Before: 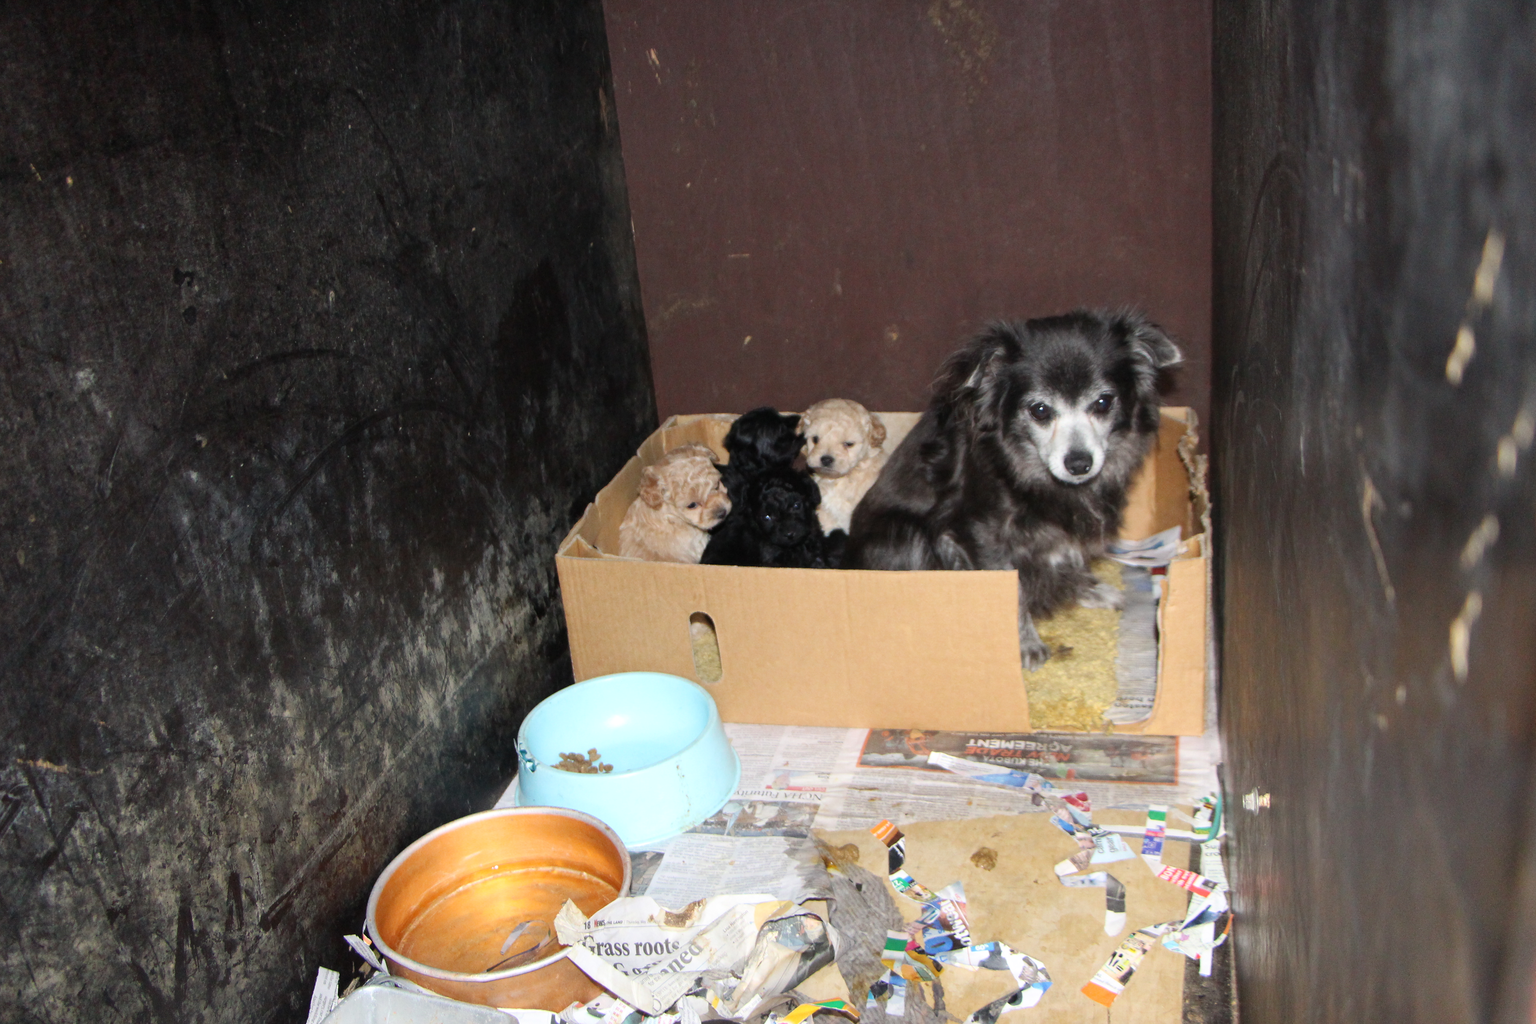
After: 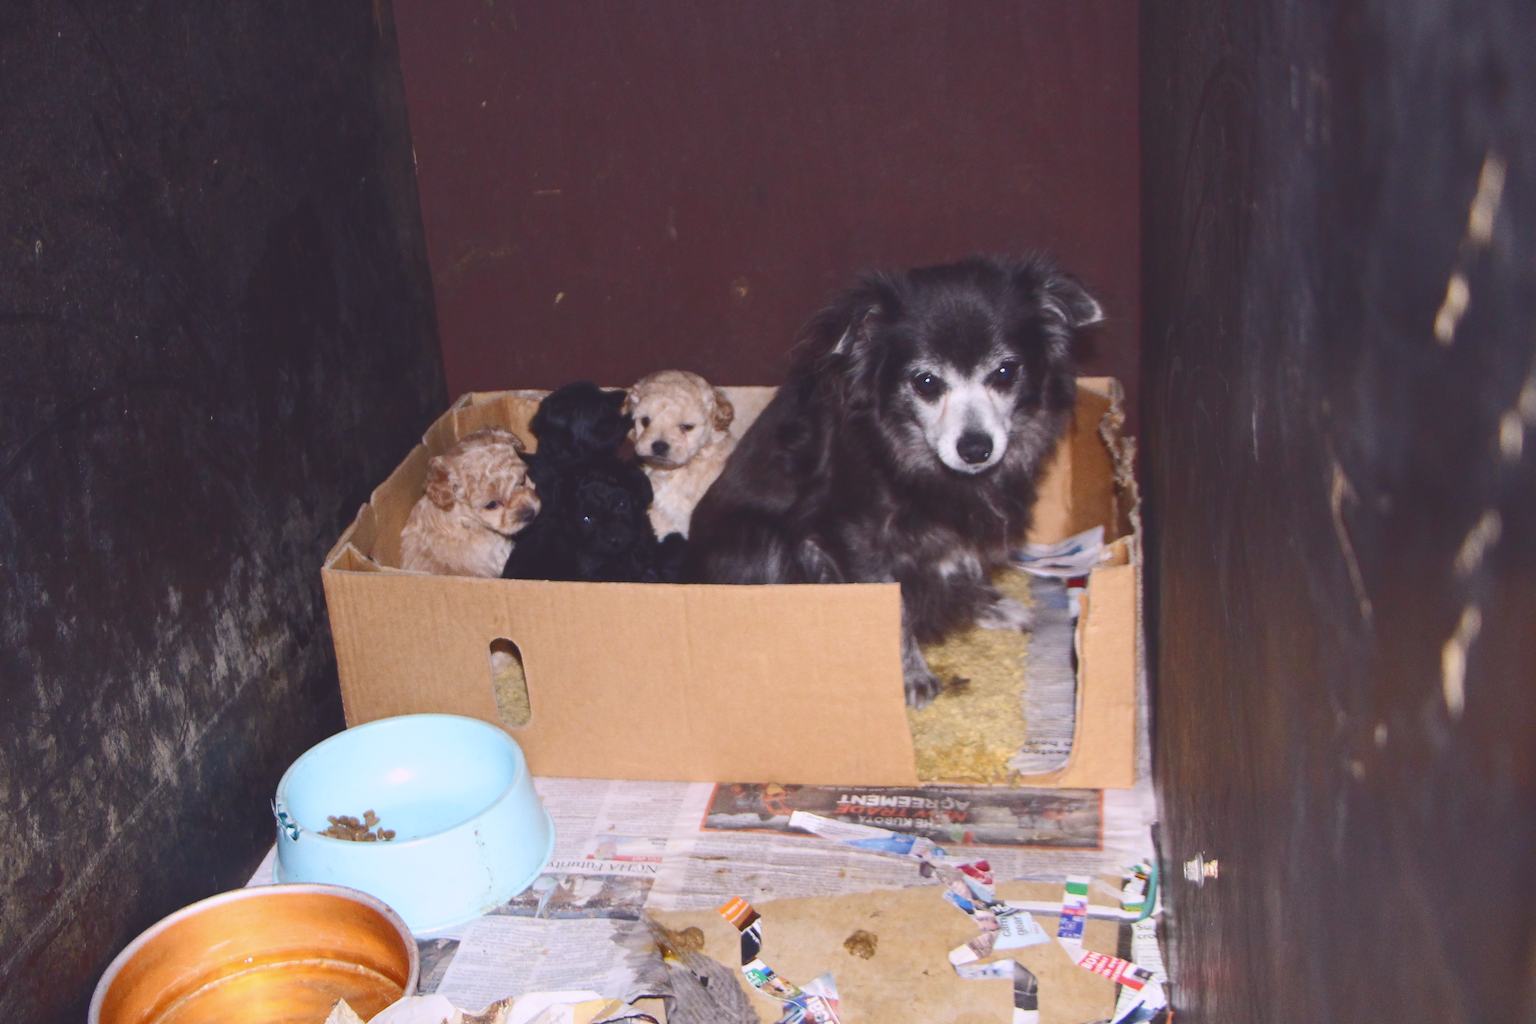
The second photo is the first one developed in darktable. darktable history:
tone curve: curves: ch0 [(0, 0.142) (0.384, 0.314) (0.752, 0.711) (0.991, 0.95)]; ch1 [(0.006, 0.129) (0.346, 0.384) (1, 1)]; ch2 [(0.003, 0.057) (0.261, 0.248) (1, 1)], color space Lab, independent channels
crop: left 19.159%, top 9.58%, bottom 9.58%
rotate and perspective: rotation -0.45°, automatic cropping original format, crop left 0.008, crop right 0.992, crop top 0.012, crop bottom 0.988
